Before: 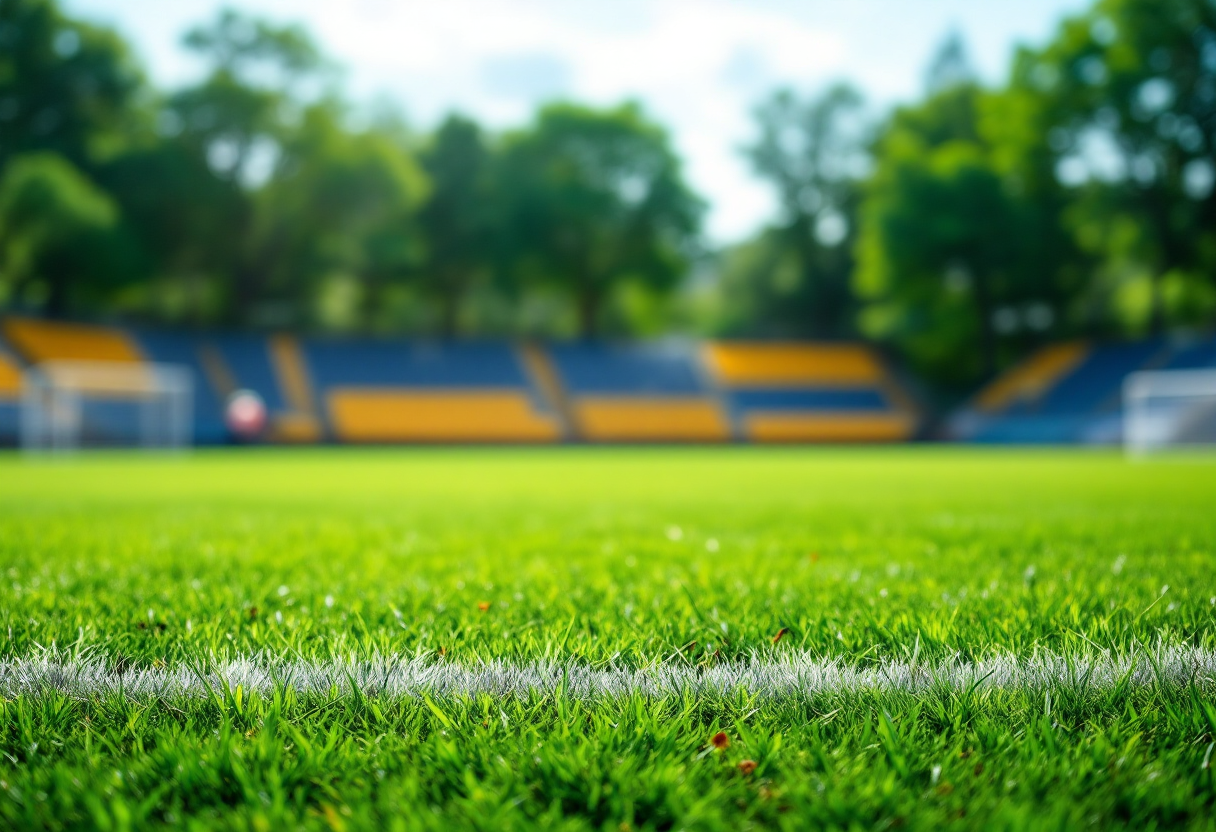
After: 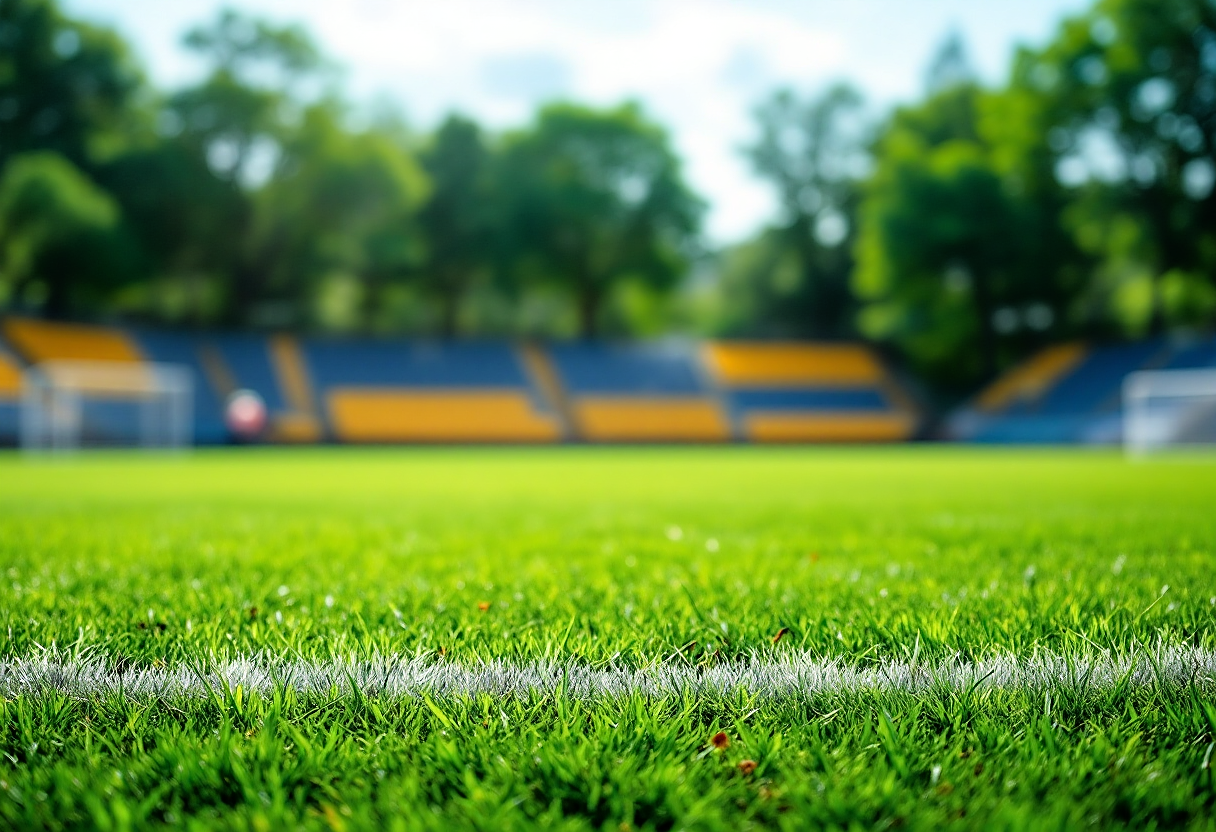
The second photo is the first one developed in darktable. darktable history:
rgb curve: curves: ch0 [(0, 0) (0.136, 0.078) (0.262, 0.245) (0.414, 0.42) (1, 1)], compensate middle gray true, preserve colors basic power
sharpen: on, module defaults
